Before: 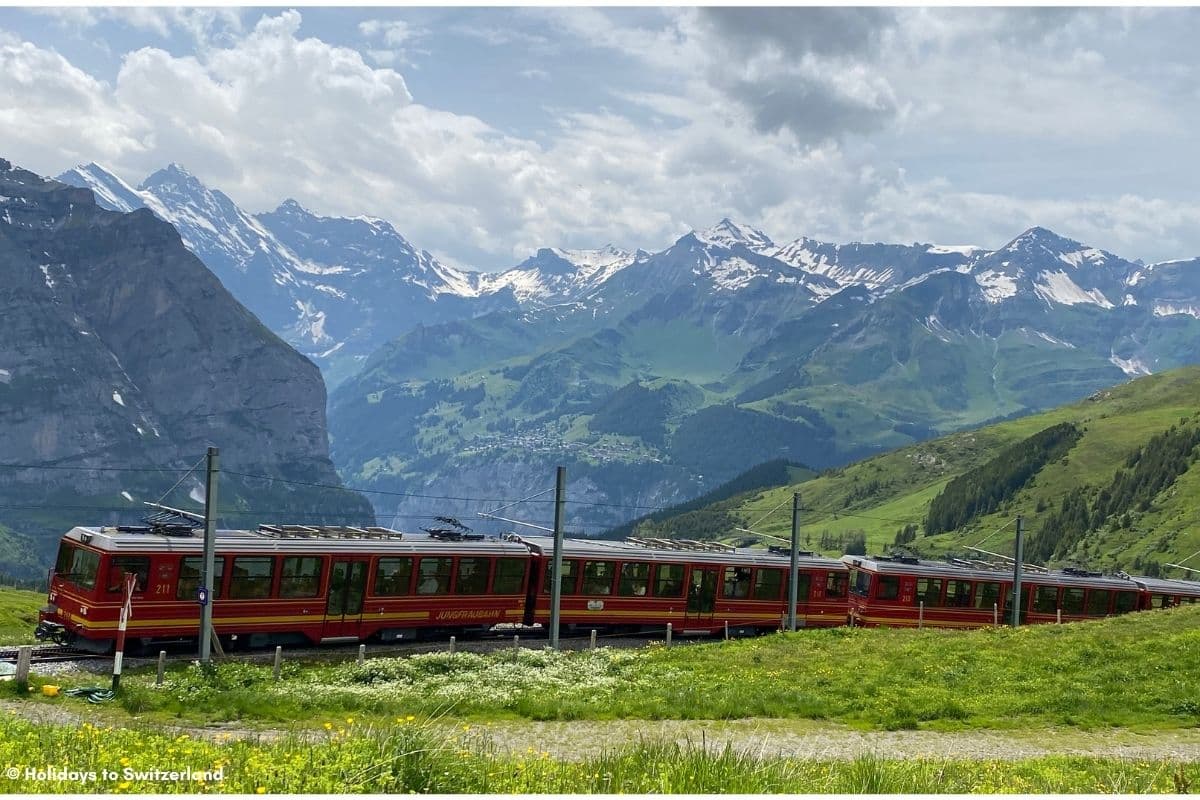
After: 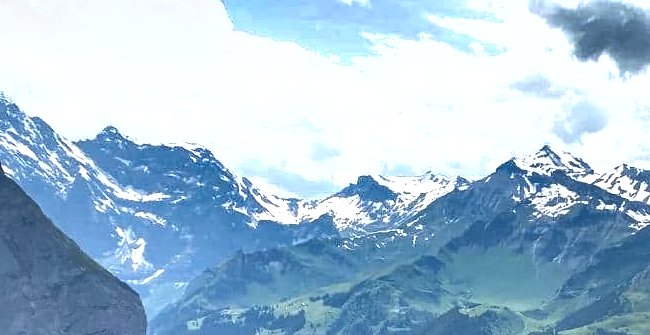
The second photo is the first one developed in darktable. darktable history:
exposure: black level correction 0, exposure 0.93 EV, compensate highlight preservation false
crop: left 15.021%, top 9.24%, right 30.747%, bottom 48.807%
shadows and highlights: radius 100.54, shadows 50.28, highlights -64.34, highlights color adjustment 49.88%, soften with gaussian
